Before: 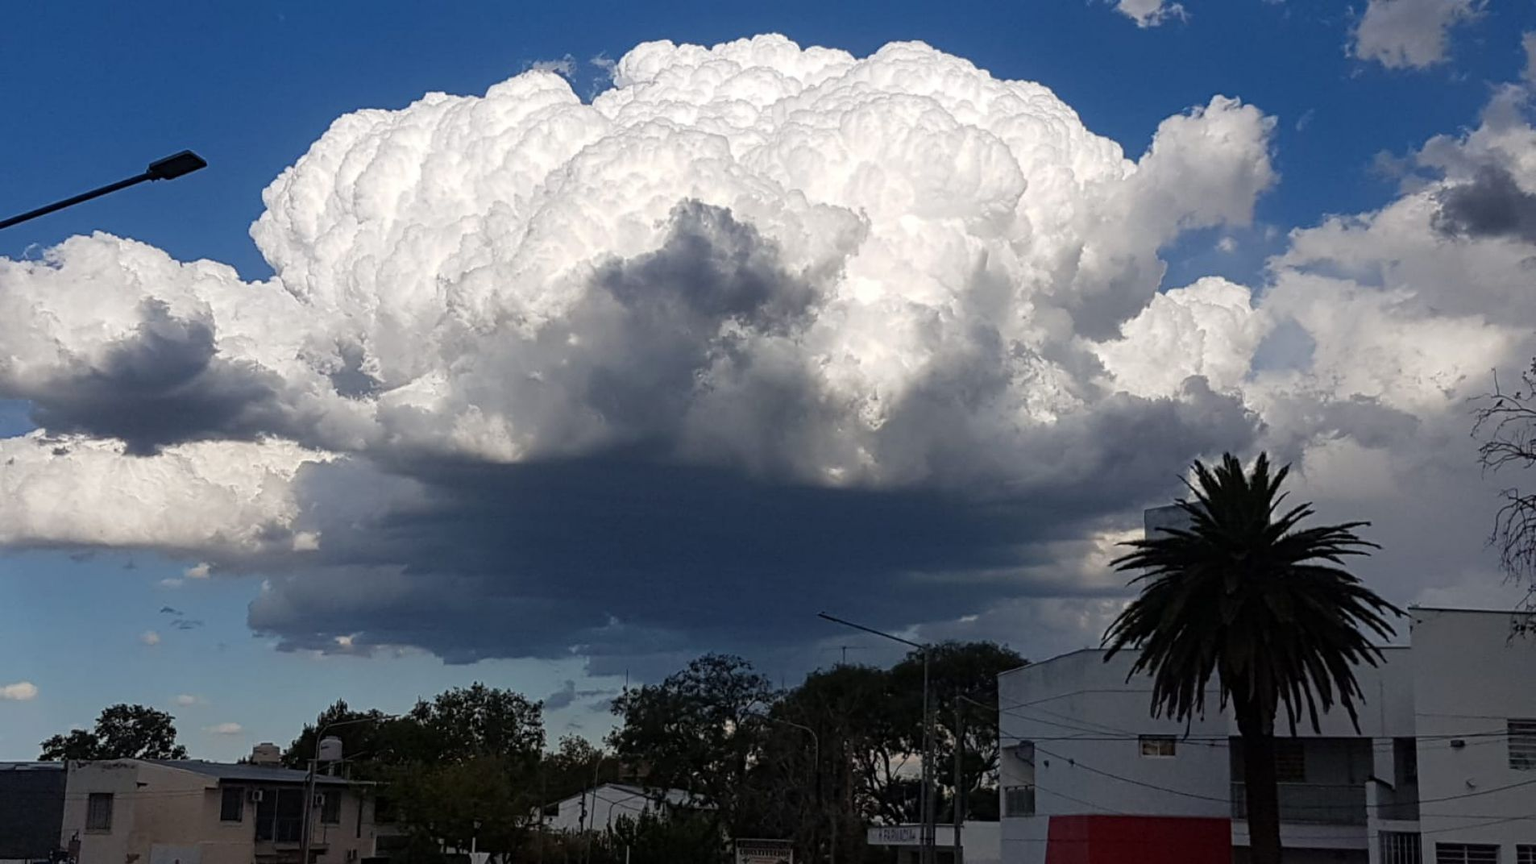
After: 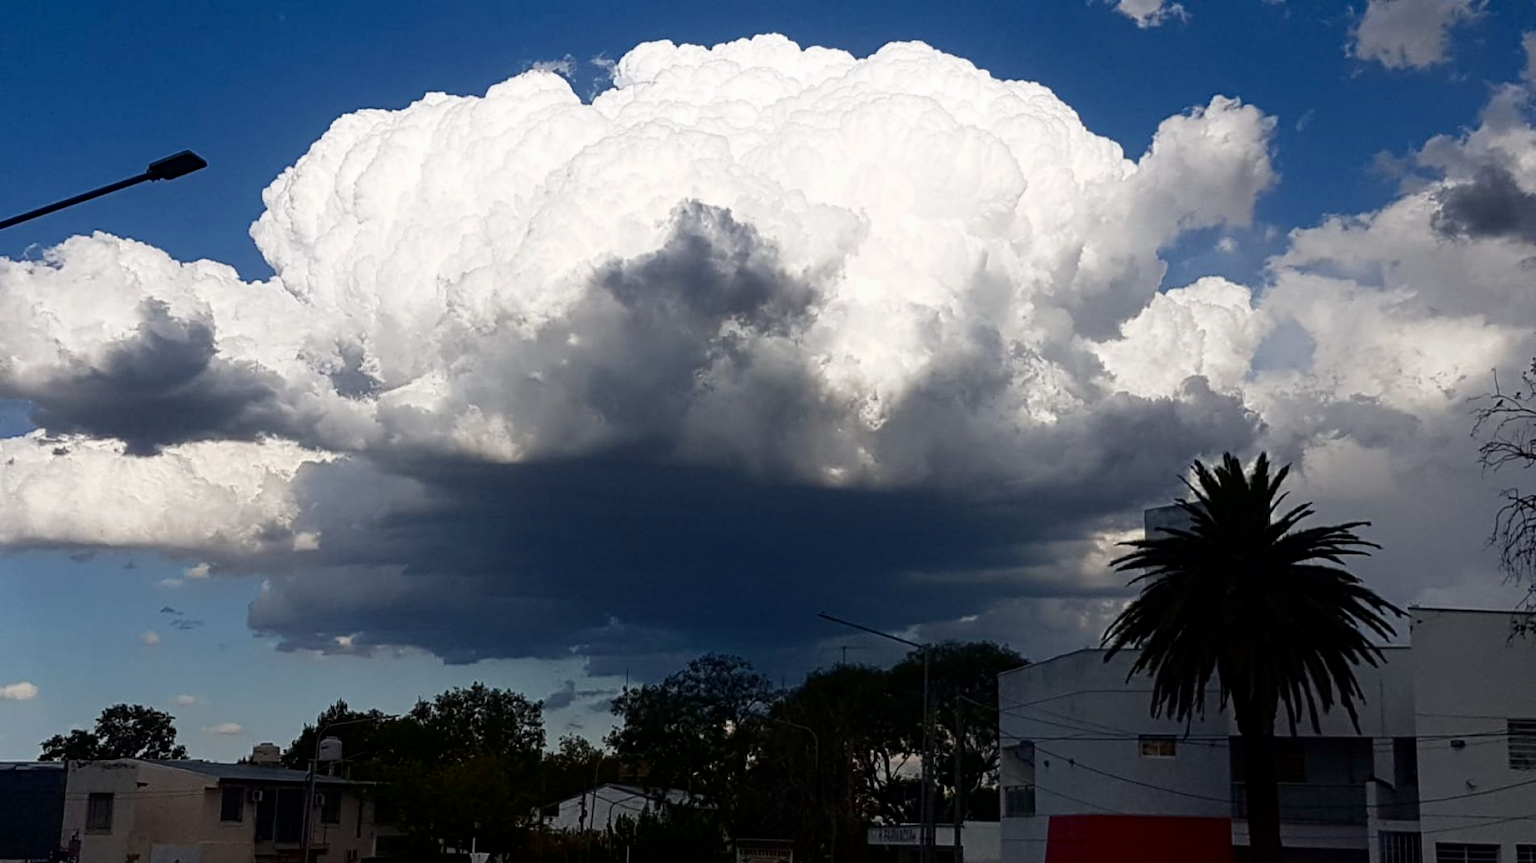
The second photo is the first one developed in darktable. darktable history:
exposure: black level correction 0.001, compensate highlight preservation false
shadows and highlights: shadows -62.32, white point adjustment -5.22, highlights 61.59
